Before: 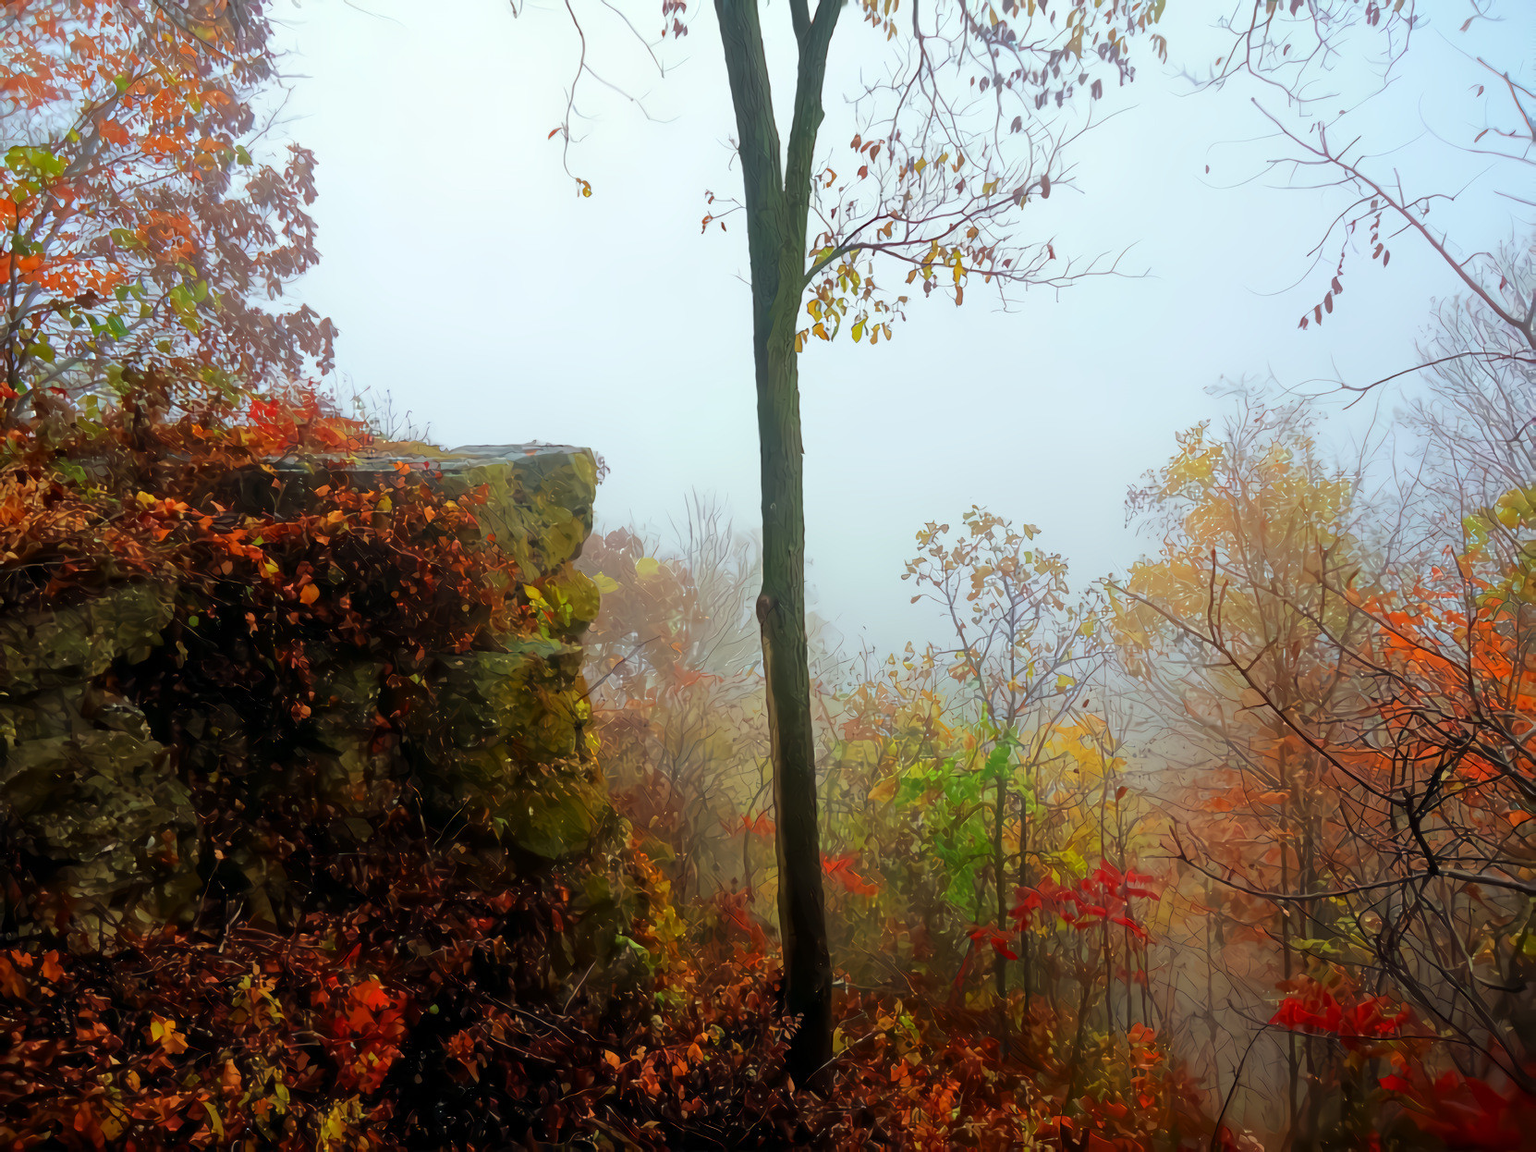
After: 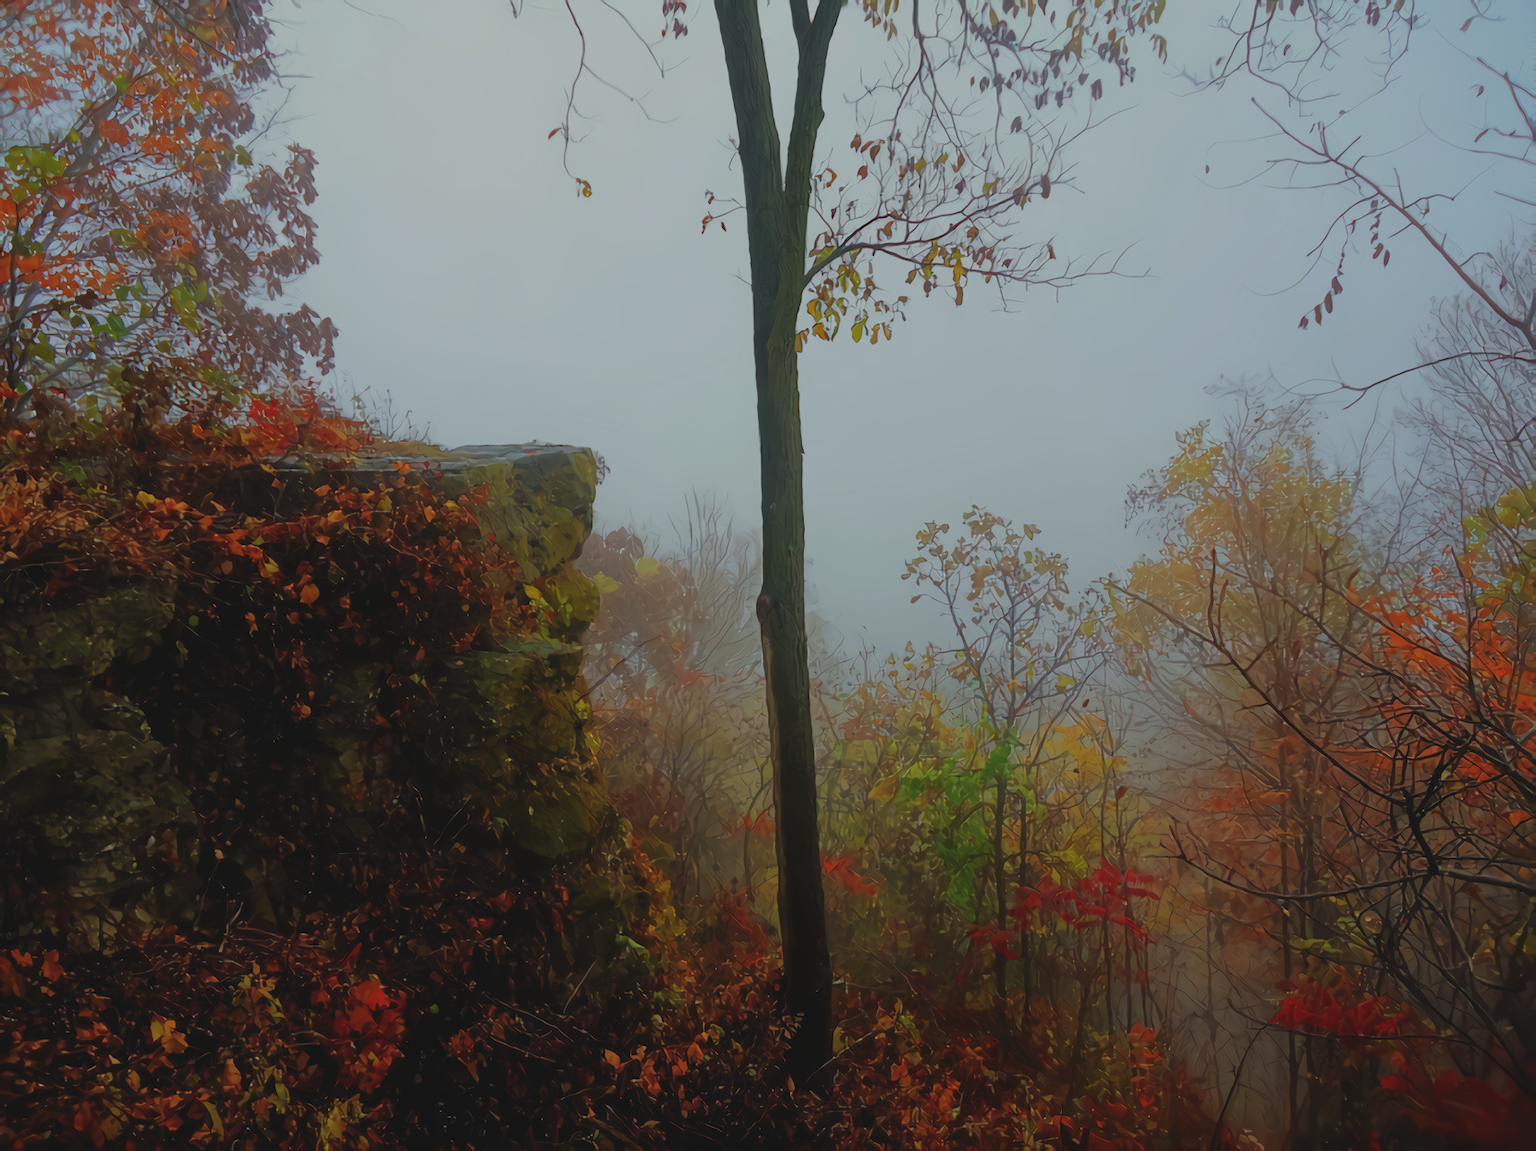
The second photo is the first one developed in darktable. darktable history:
exposure: black level correction -0.016, exposure -1.117 EV, compensate highlight preservation false
